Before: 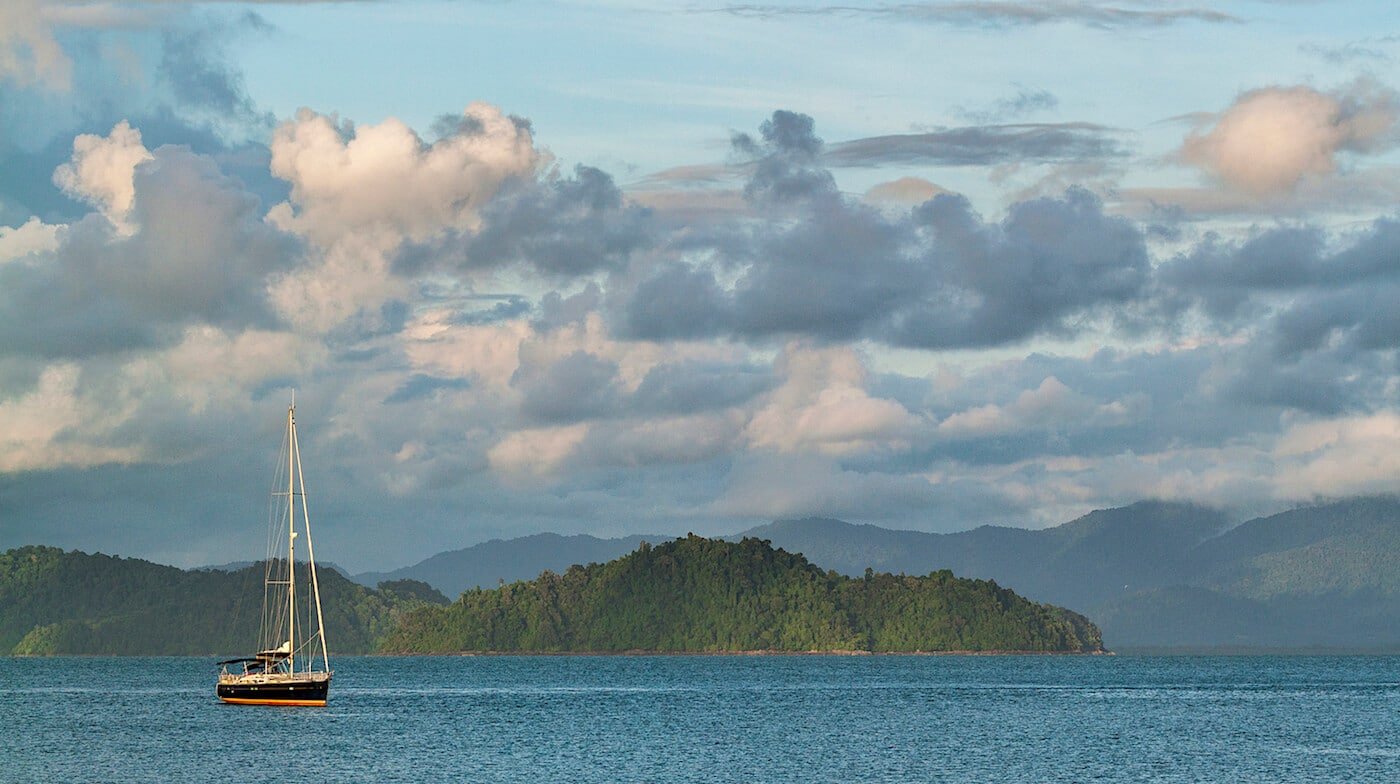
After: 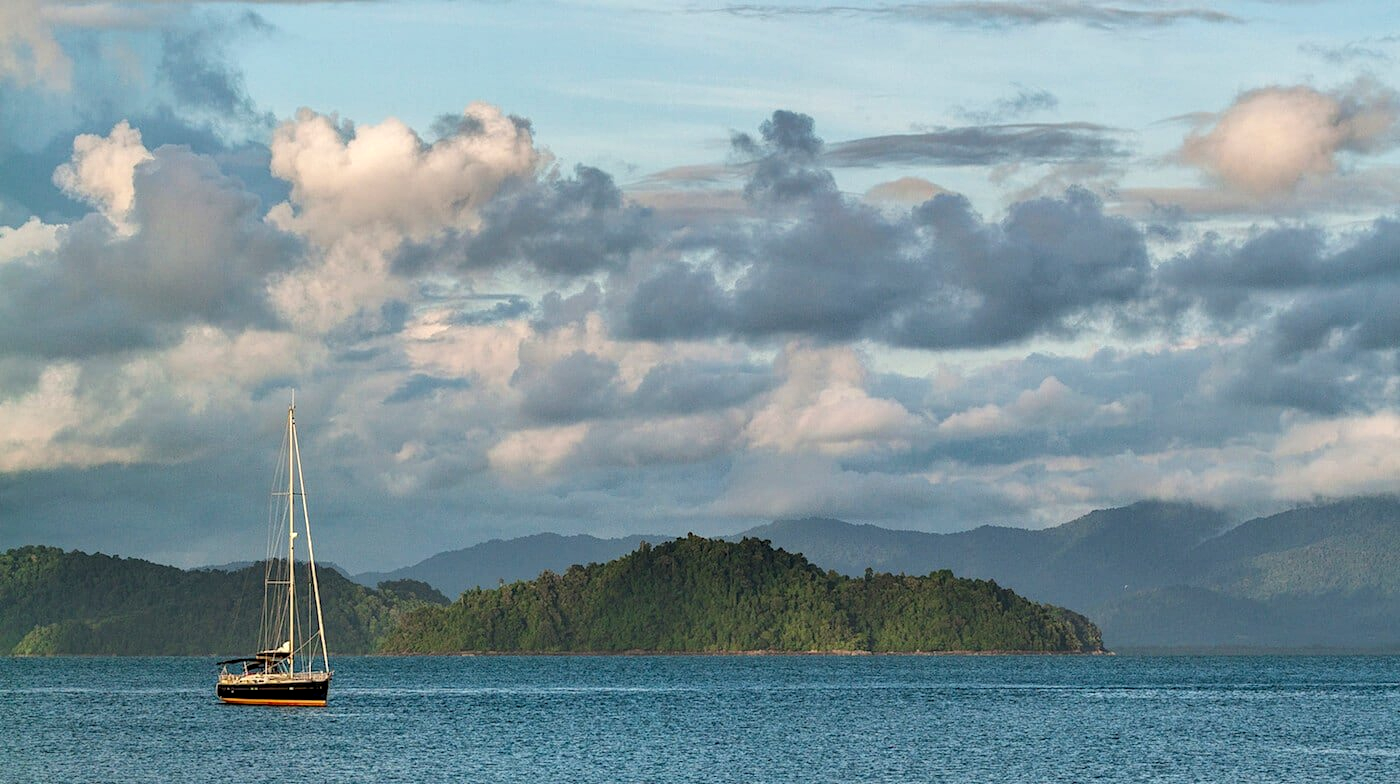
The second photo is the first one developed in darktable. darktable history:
local contrast: highlights 27%, shadows 76%, midtone range 0.745
